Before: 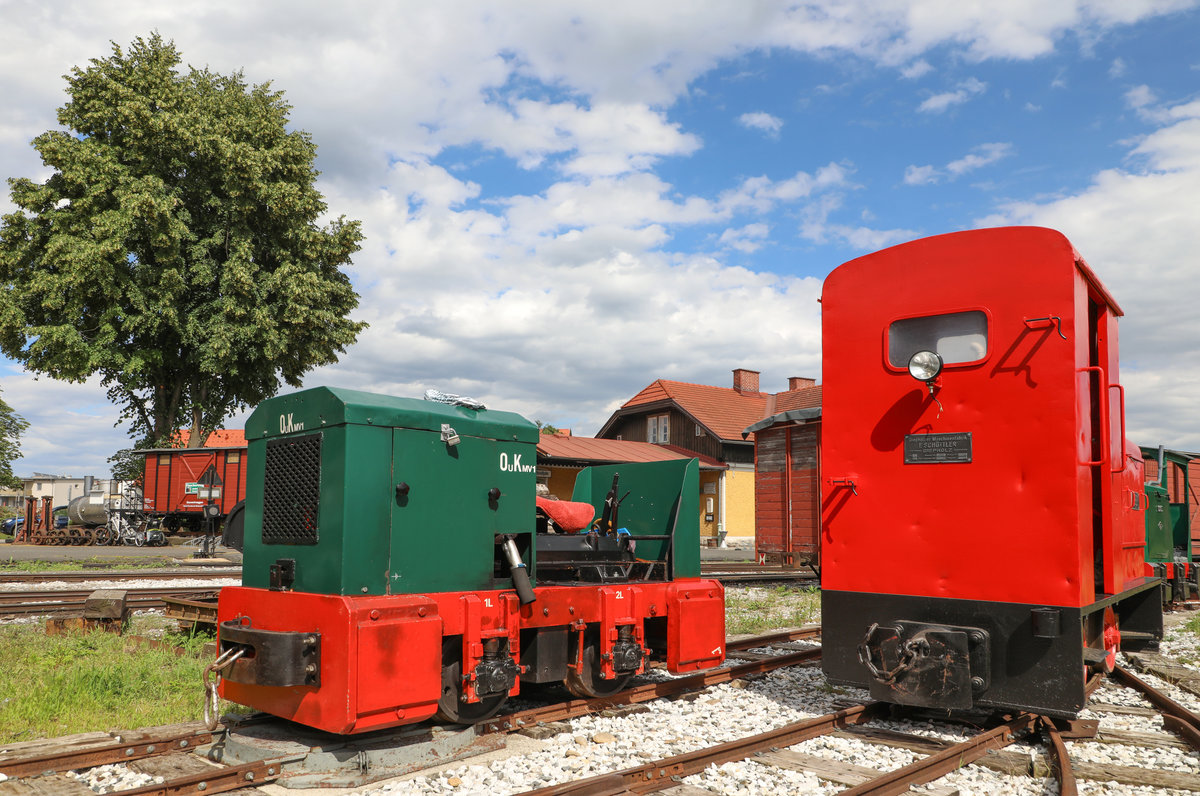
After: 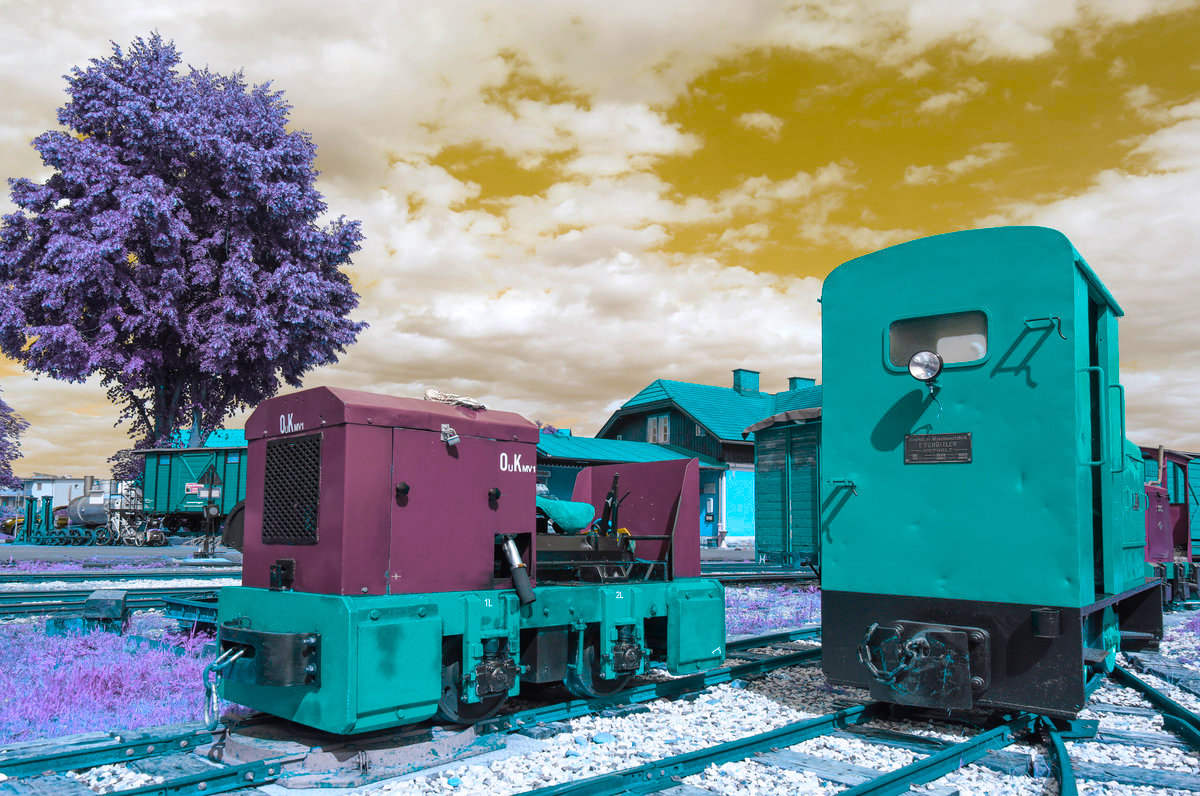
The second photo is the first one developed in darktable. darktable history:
color balance rgb: perceptual saturation grading › global saturation -0.086%, hue shift 179.61°, global vibrance 49.217%, contrast 0.446%
